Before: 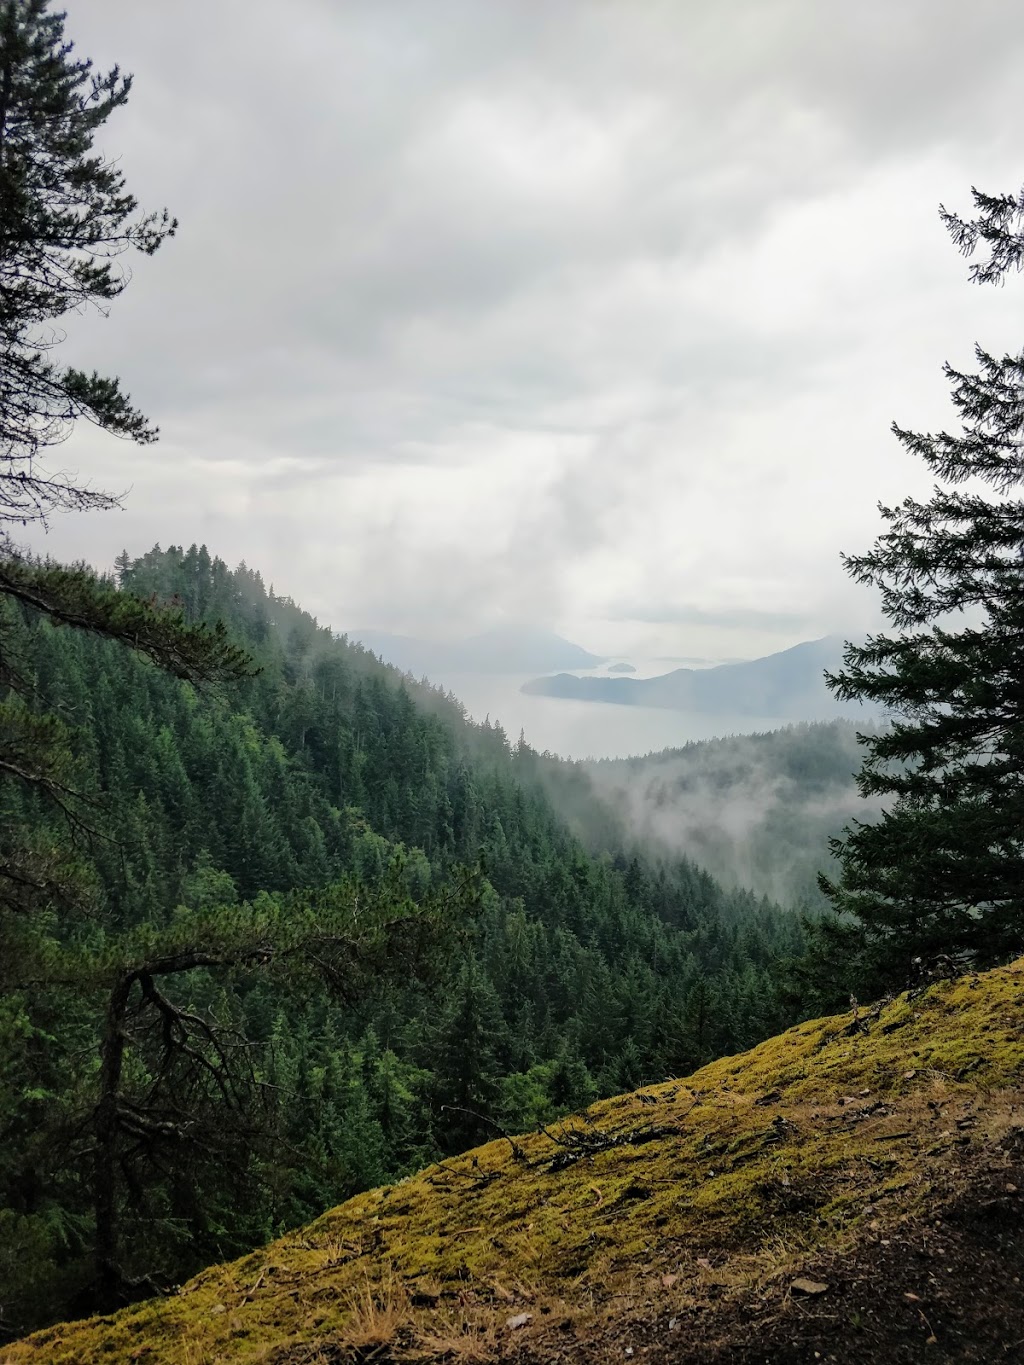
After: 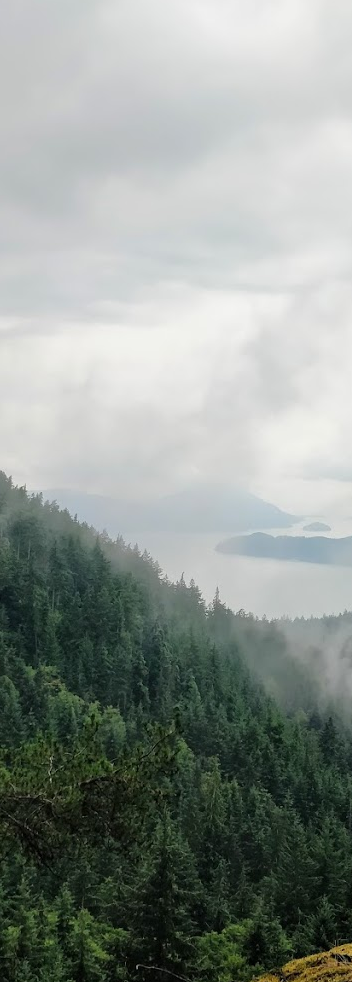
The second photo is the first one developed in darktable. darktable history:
crop and rotate: left 29.819%, top 10.401%, right 35.776%, bottom 17.615%
